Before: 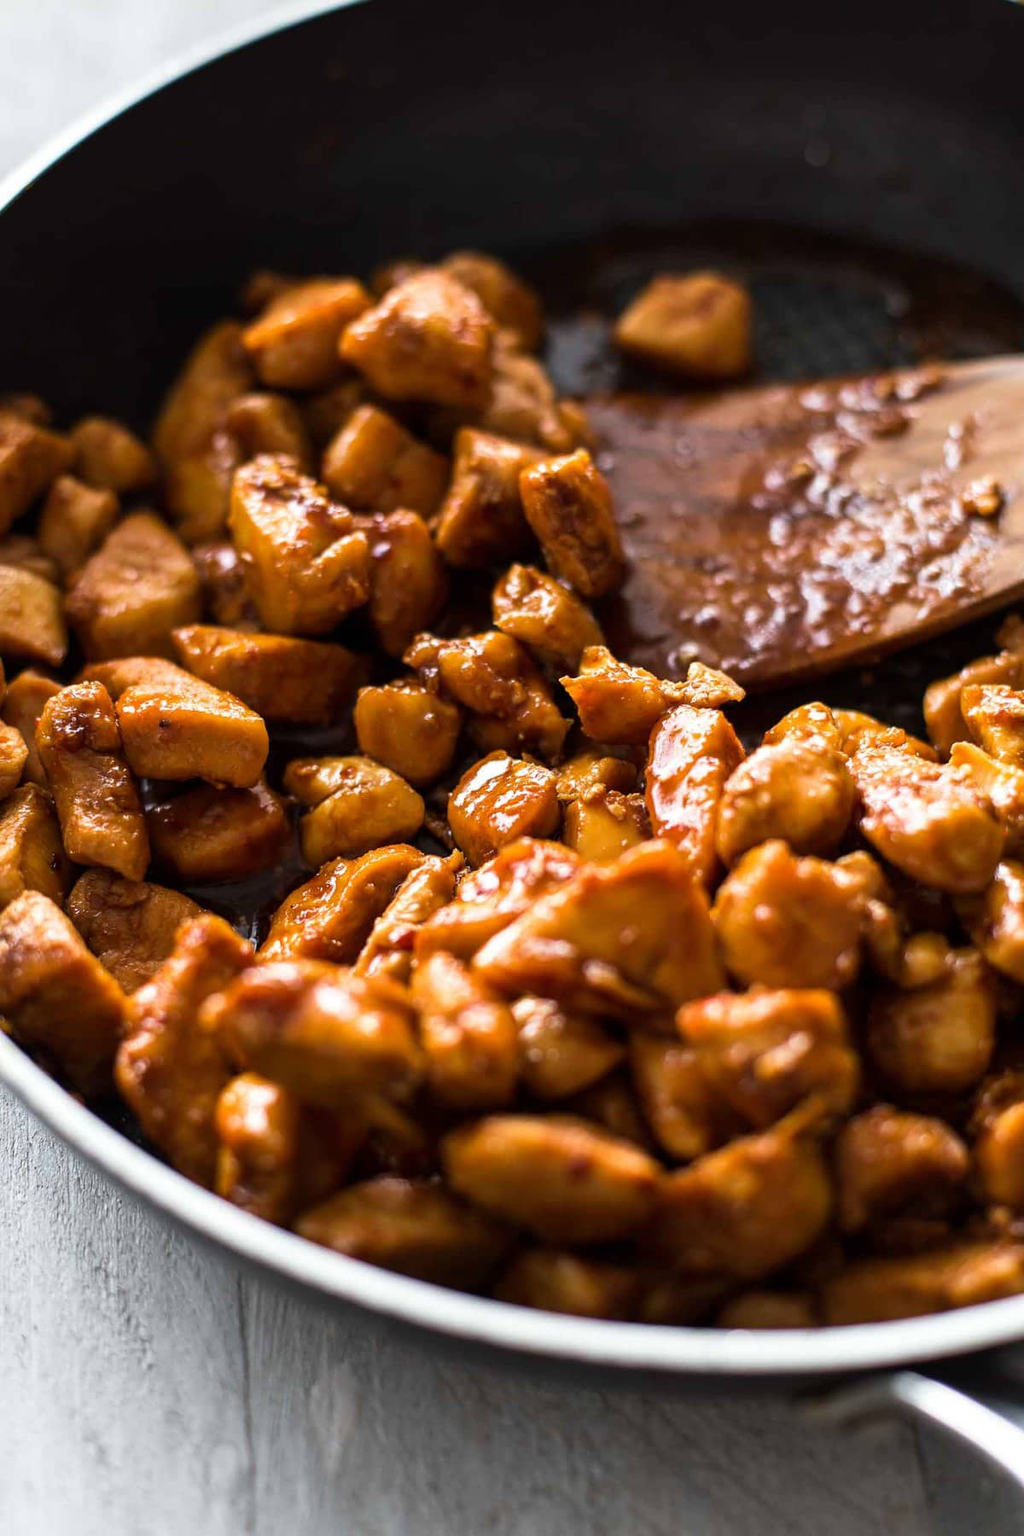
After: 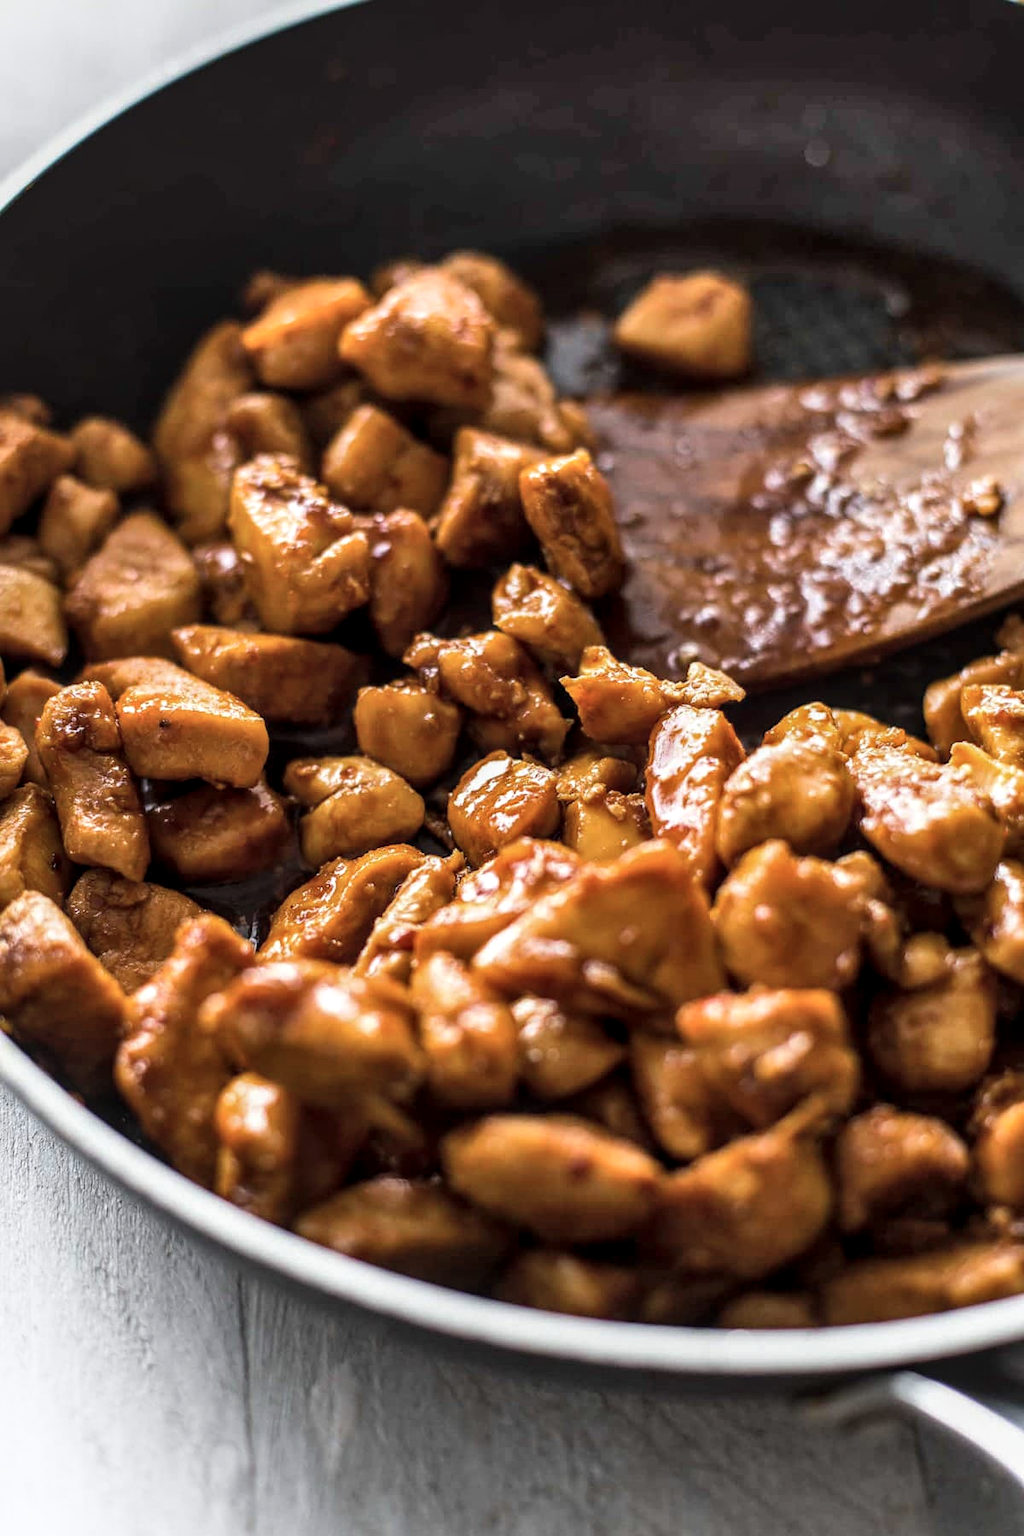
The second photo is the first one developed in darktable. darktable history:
local contrast: on, module defaults
contrast brightness saturation: saturation -0.159
shadows and highlights: highlights 69.83, soften with gaussian
